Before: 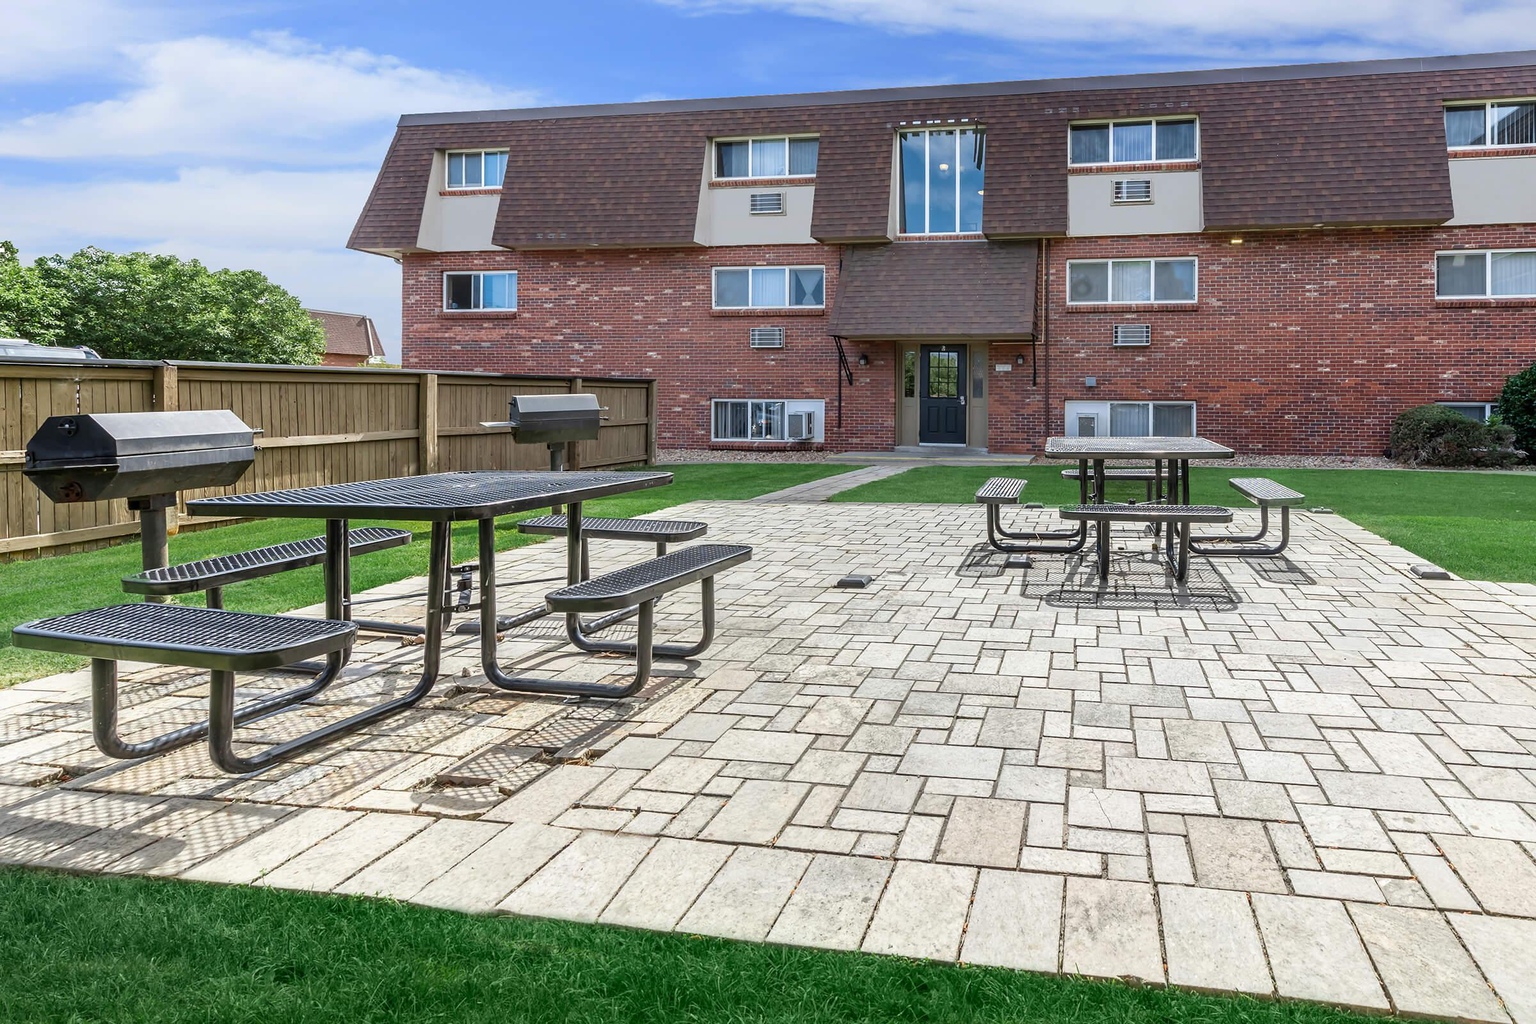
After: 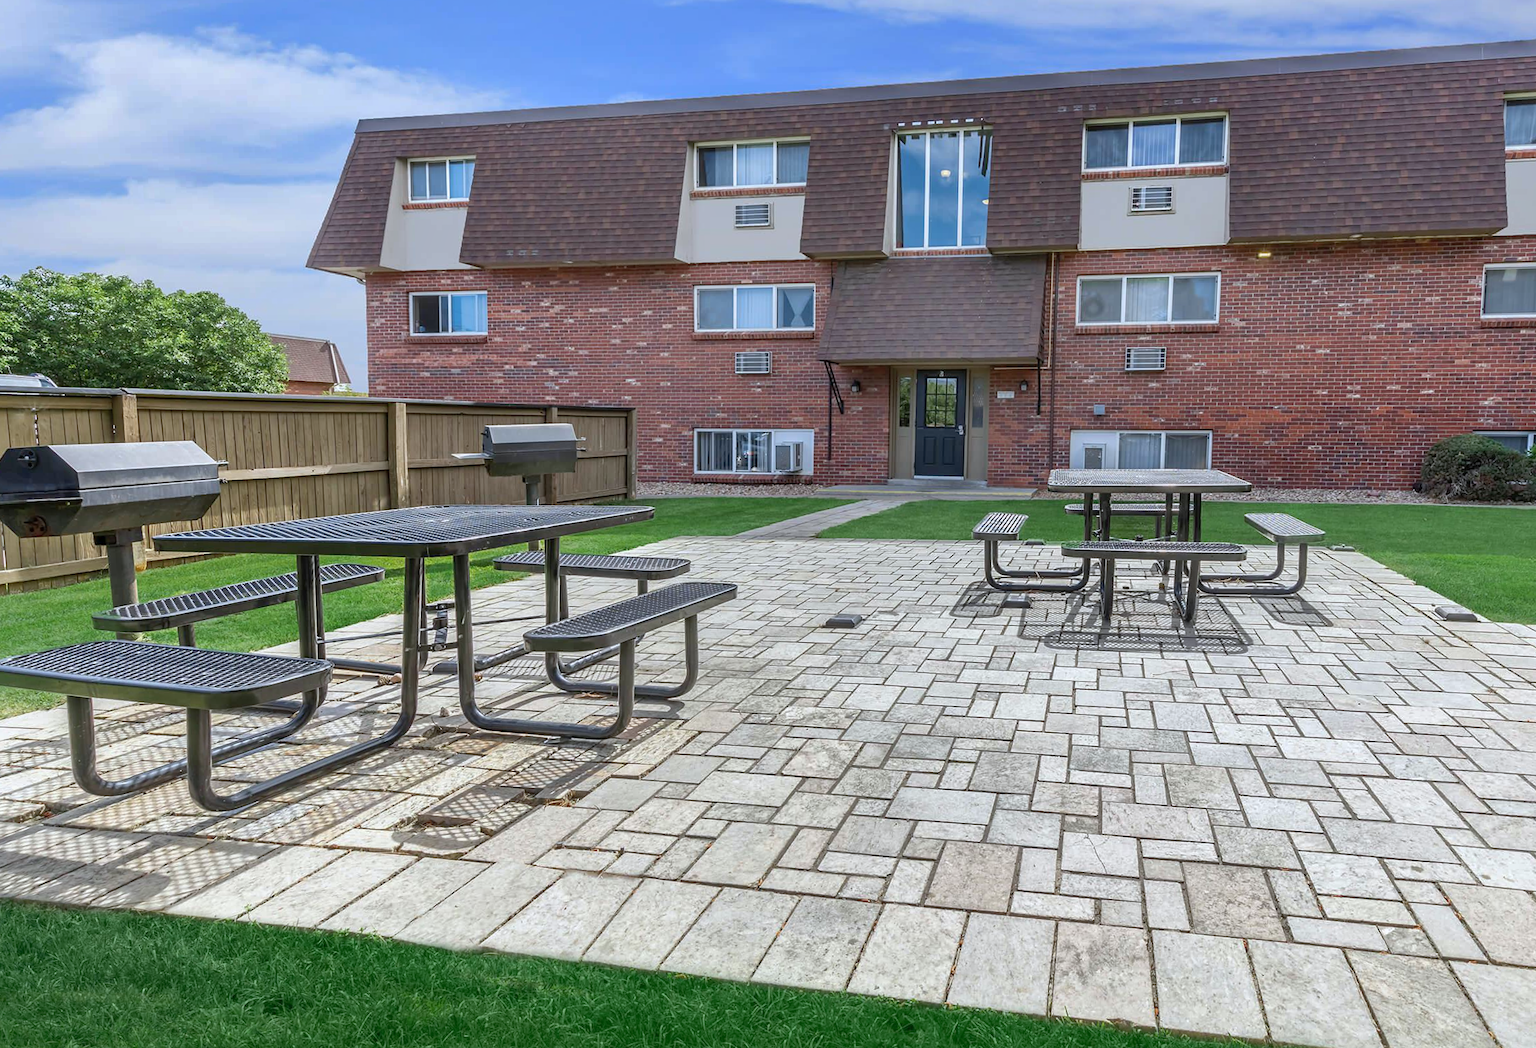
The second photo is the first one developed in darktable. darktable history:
rotate and perspective: rotation 0.074°, lens shift (vertical) 0.096, lens shift (horizontal) -0.041, crop left 0.043, crop right 0.952, crop top 0.024, crop bottom 0.979
white balance: red 0.98, blue 1.034
shadows and highlights: on, module defaults
